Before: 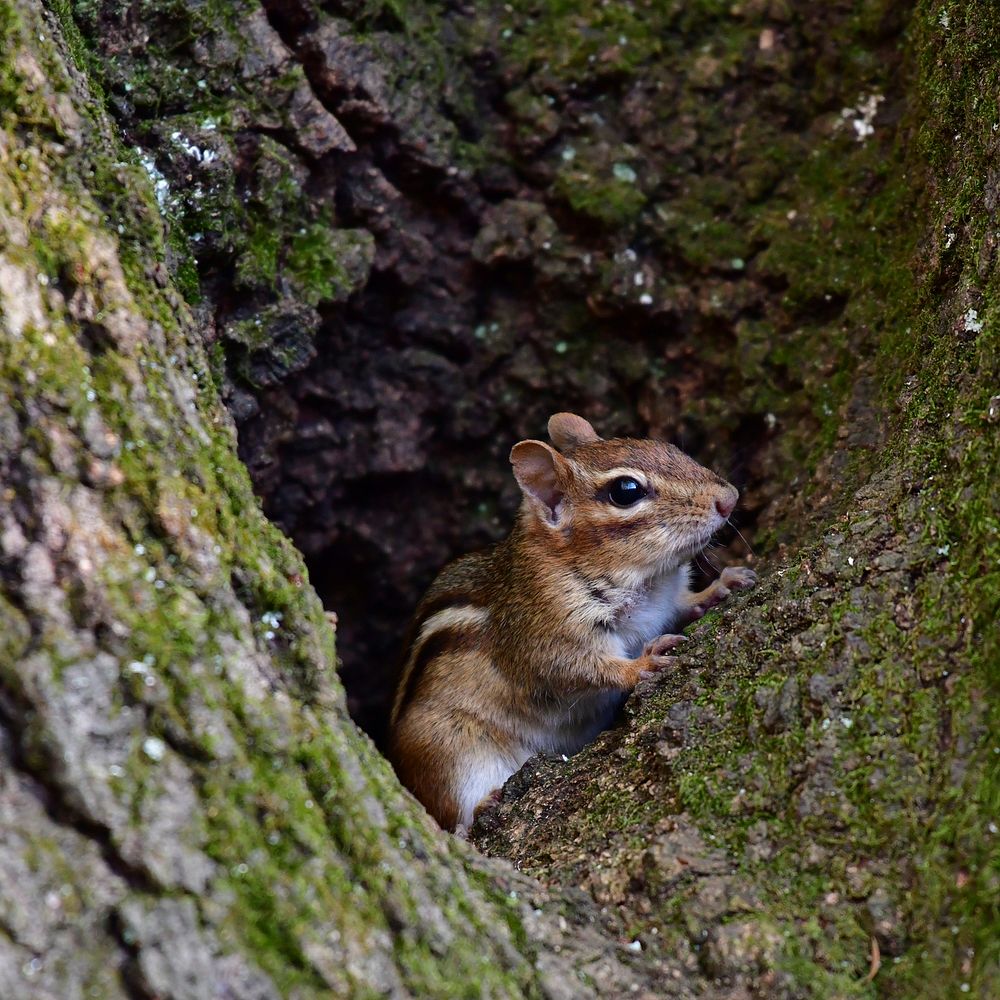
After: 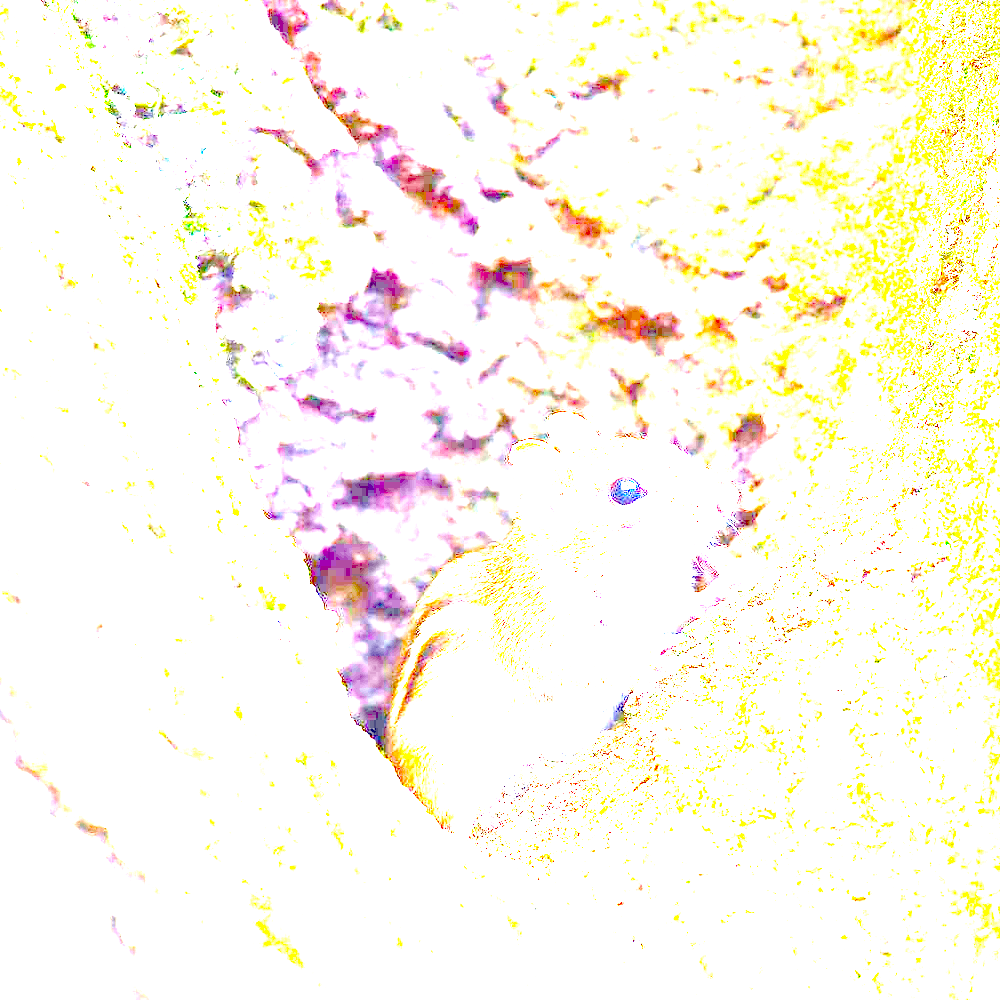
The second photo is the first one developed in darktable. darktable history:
exposure: exposure 7.907 EV, compensate highlight preservation false
